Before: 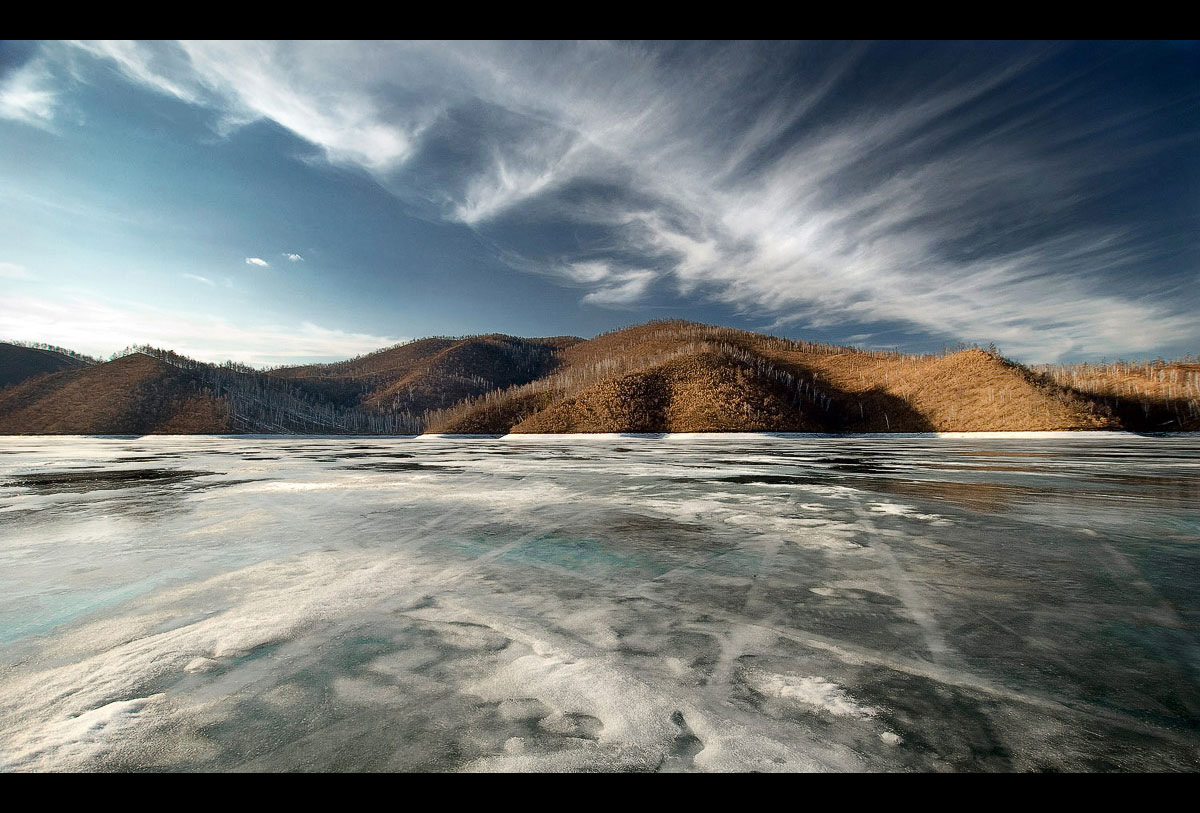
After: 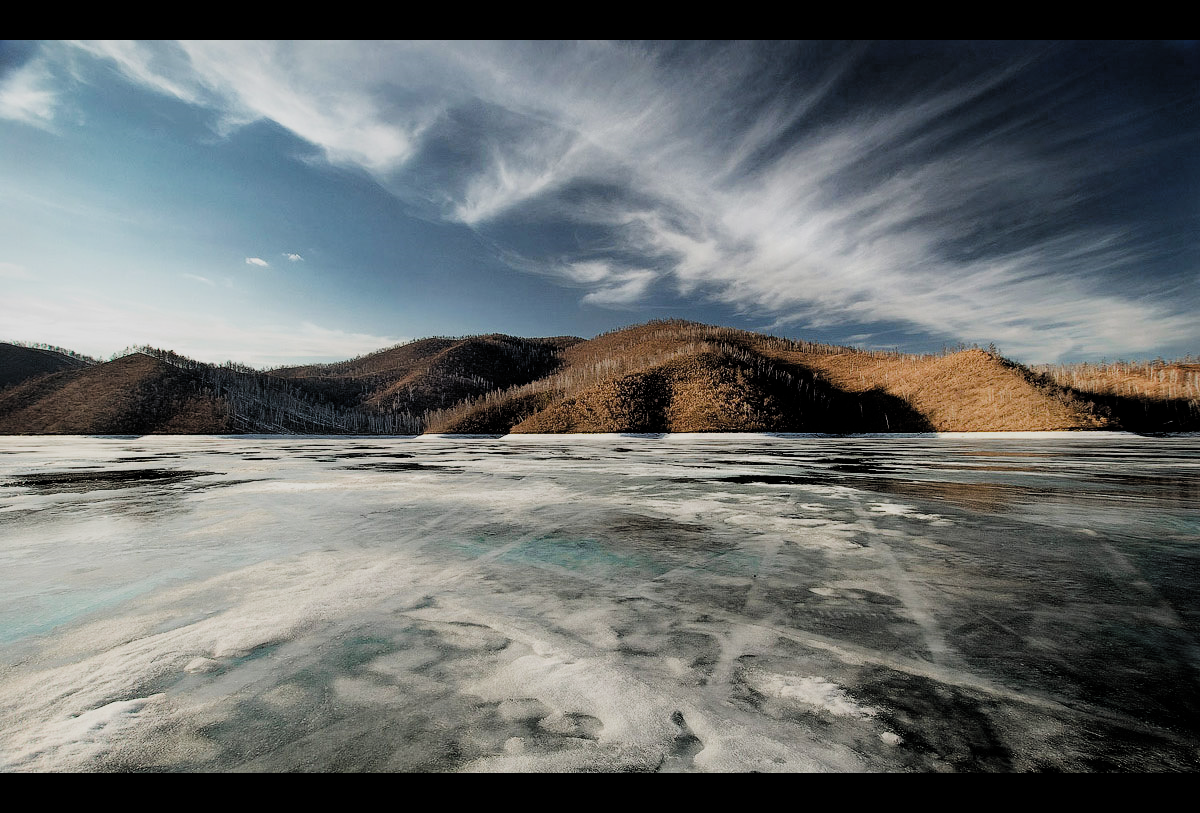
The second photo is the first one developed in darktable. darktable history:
filmic rgb: black relative exposure -5.11 EV, white relative exposure 3.99 EV, hardness 2.88, contrast 1.098, color science v4 (2020)
